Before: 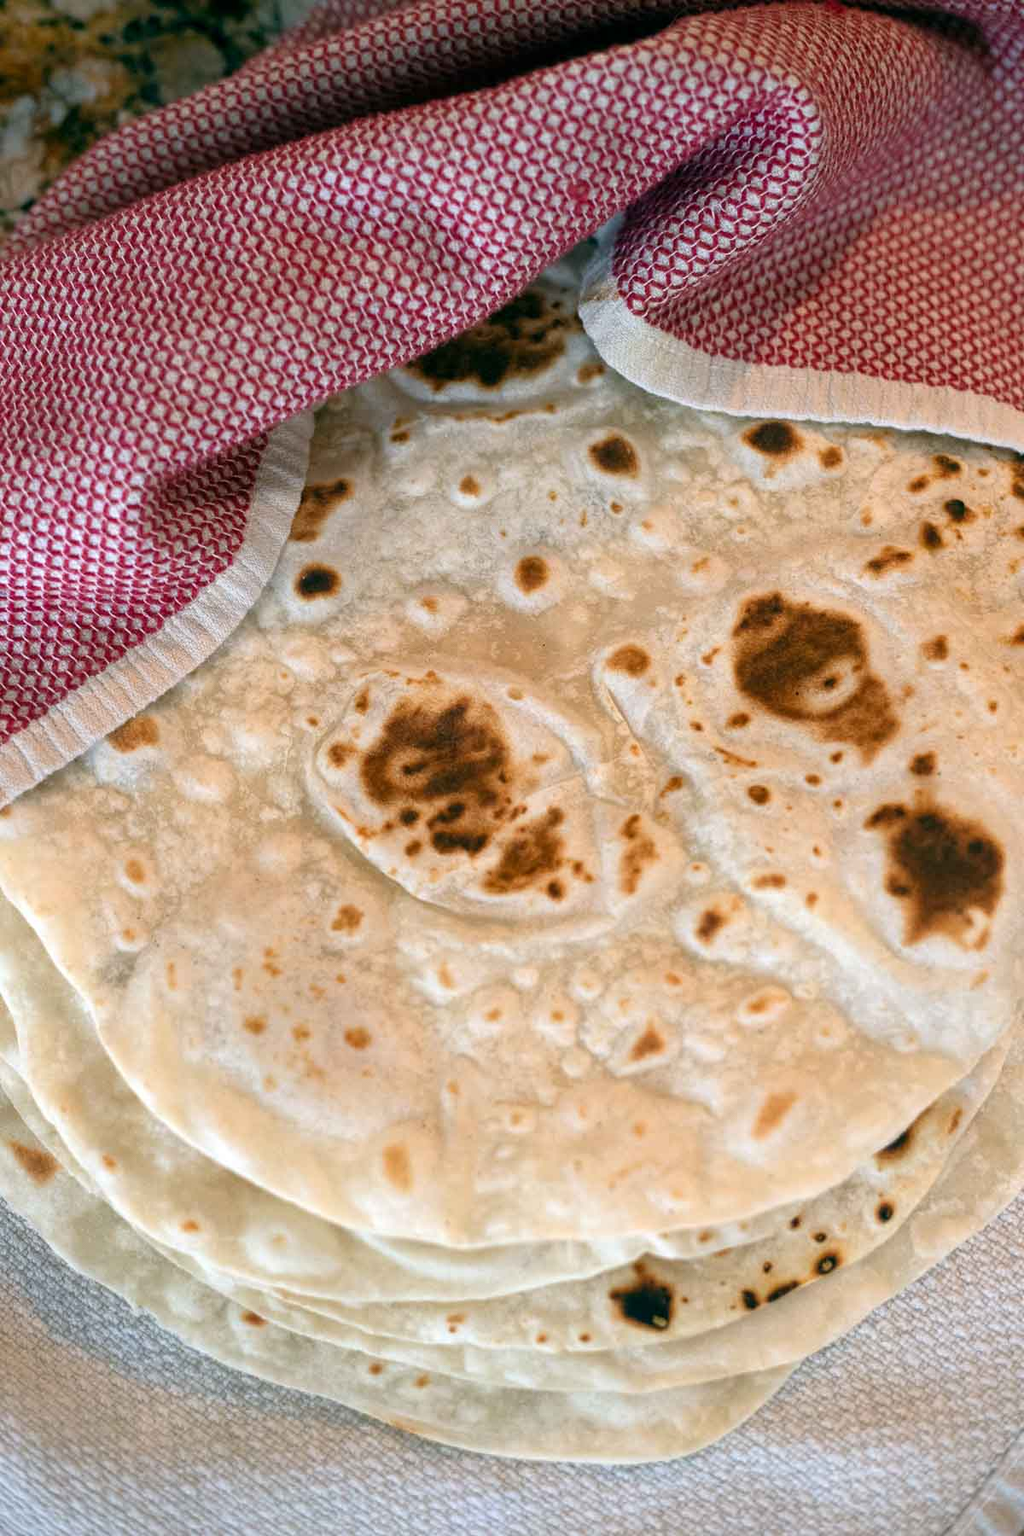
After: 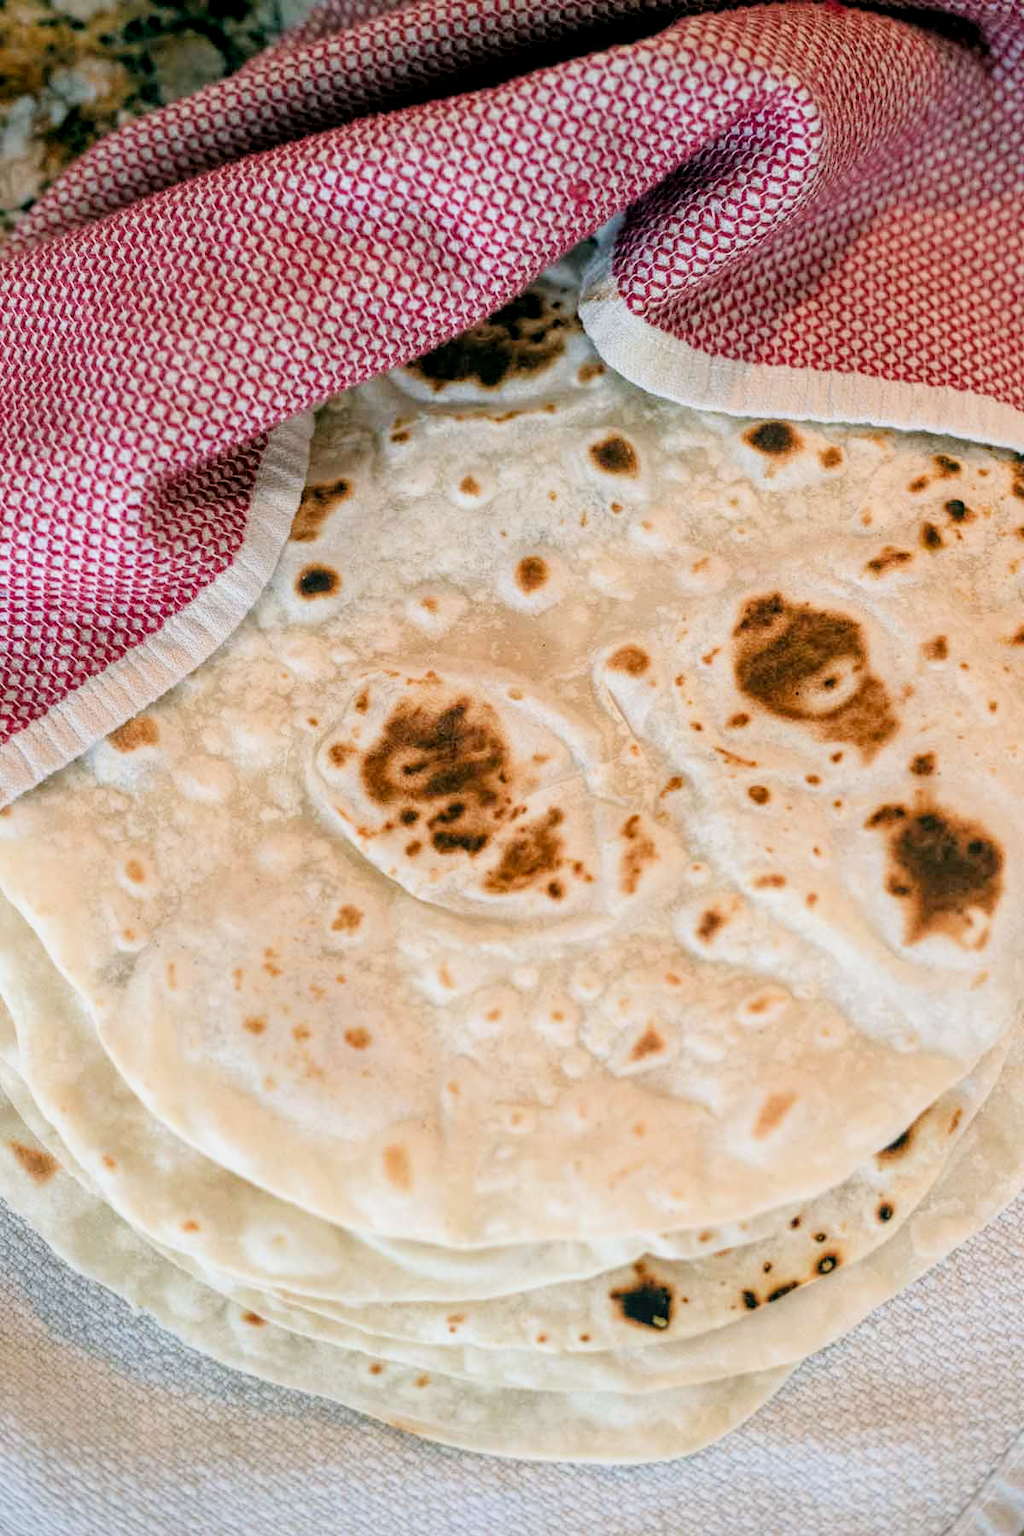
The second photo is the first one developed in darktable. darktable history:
exposure: black level correction 0, exposure 0.698 EV, compensate highlight preservation false
filmic rgb: black relative exposure -7.65 EV, white relative exposure 4.56 EV, hardness 3.61
local contrast: on, module defaults
